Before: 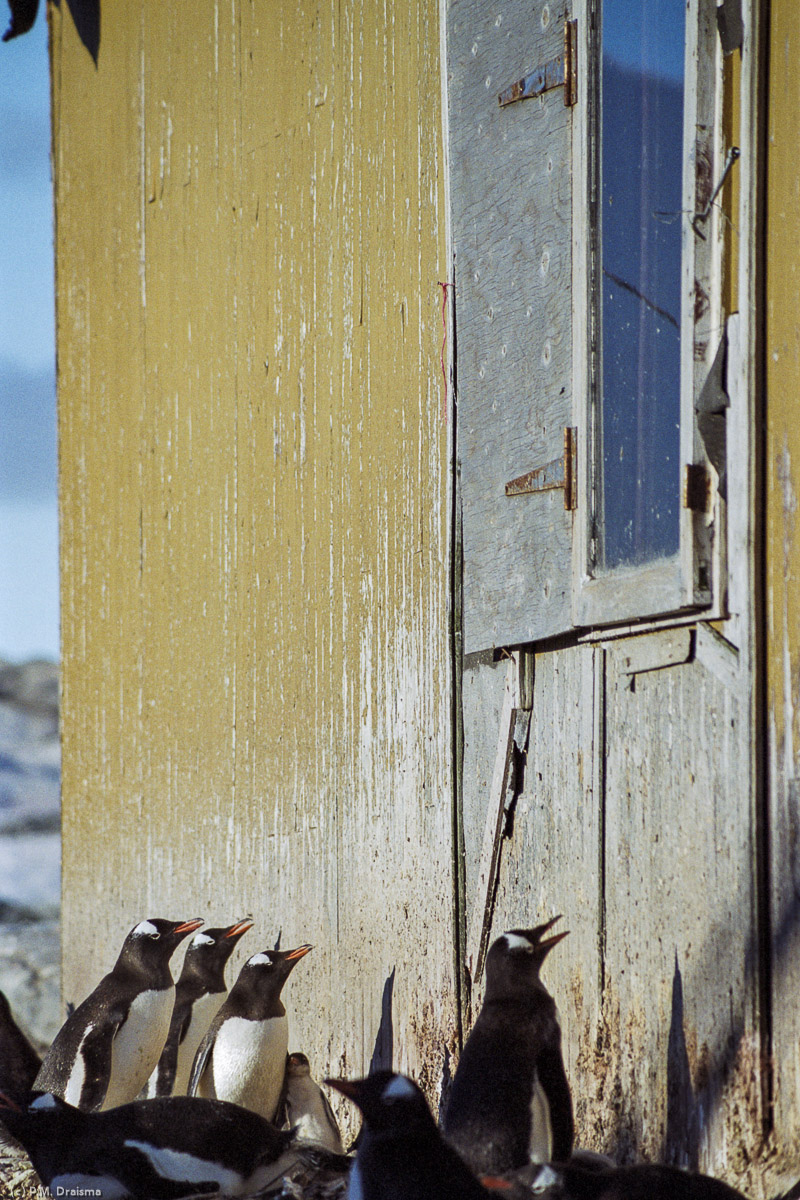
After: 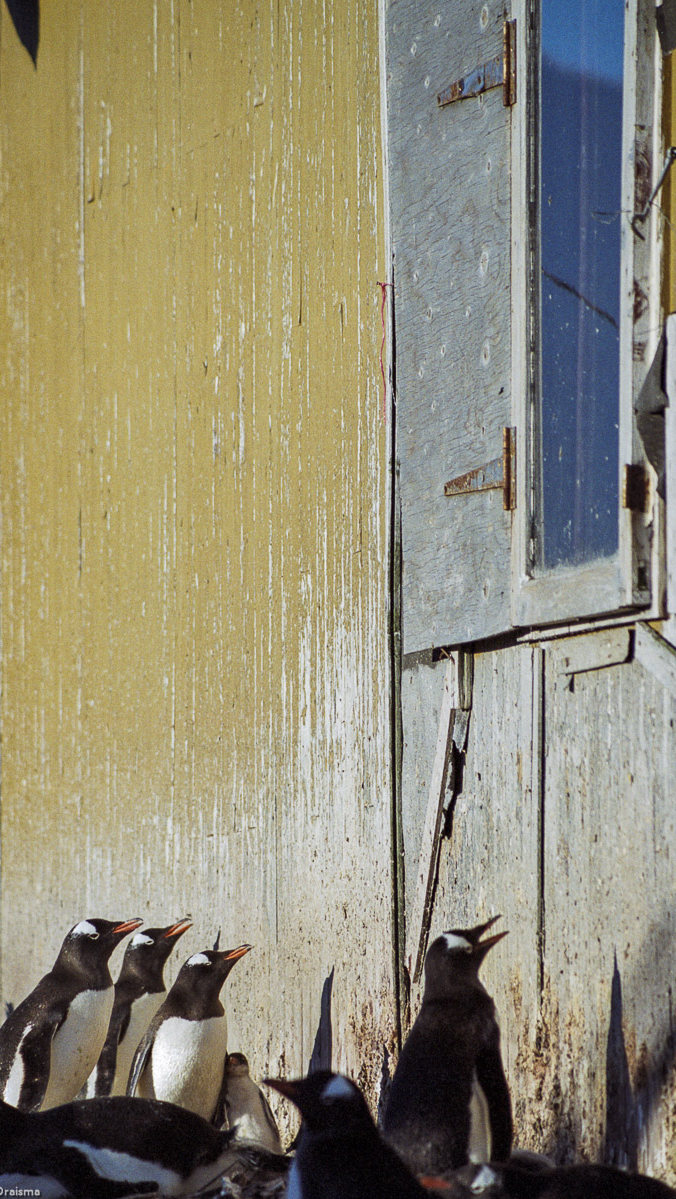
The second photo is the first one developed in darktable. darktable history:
crop: left 7.688%, right 7.789%
